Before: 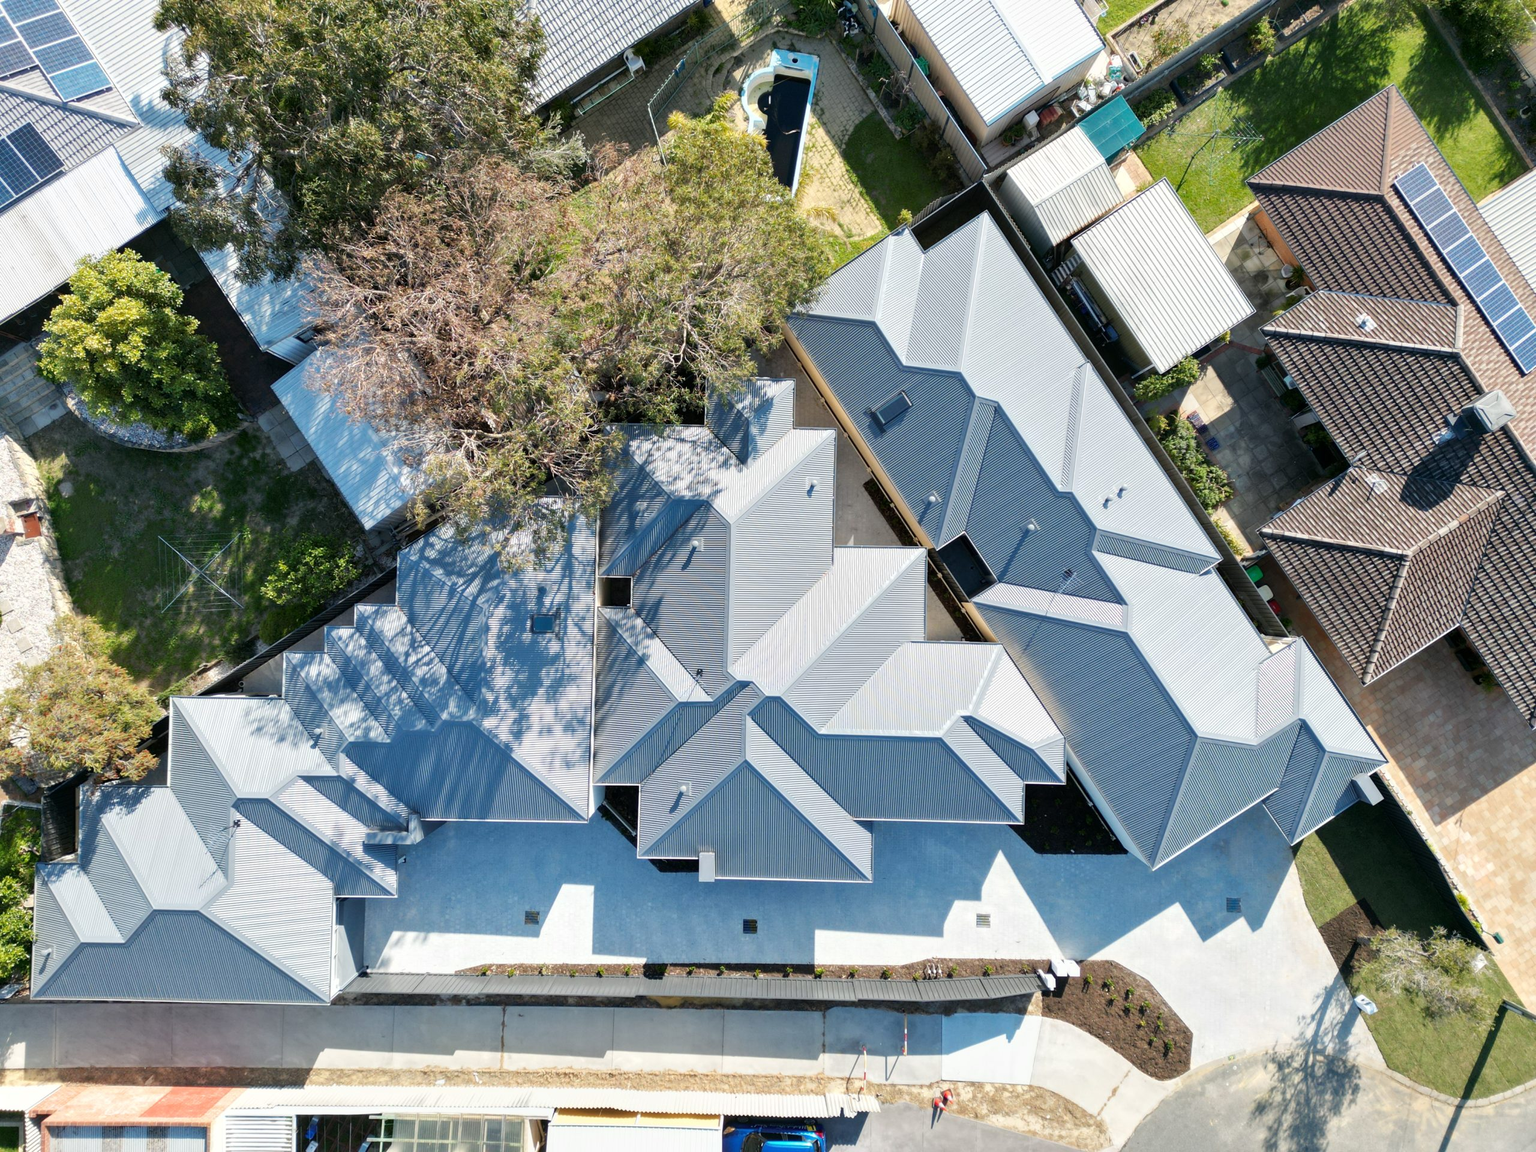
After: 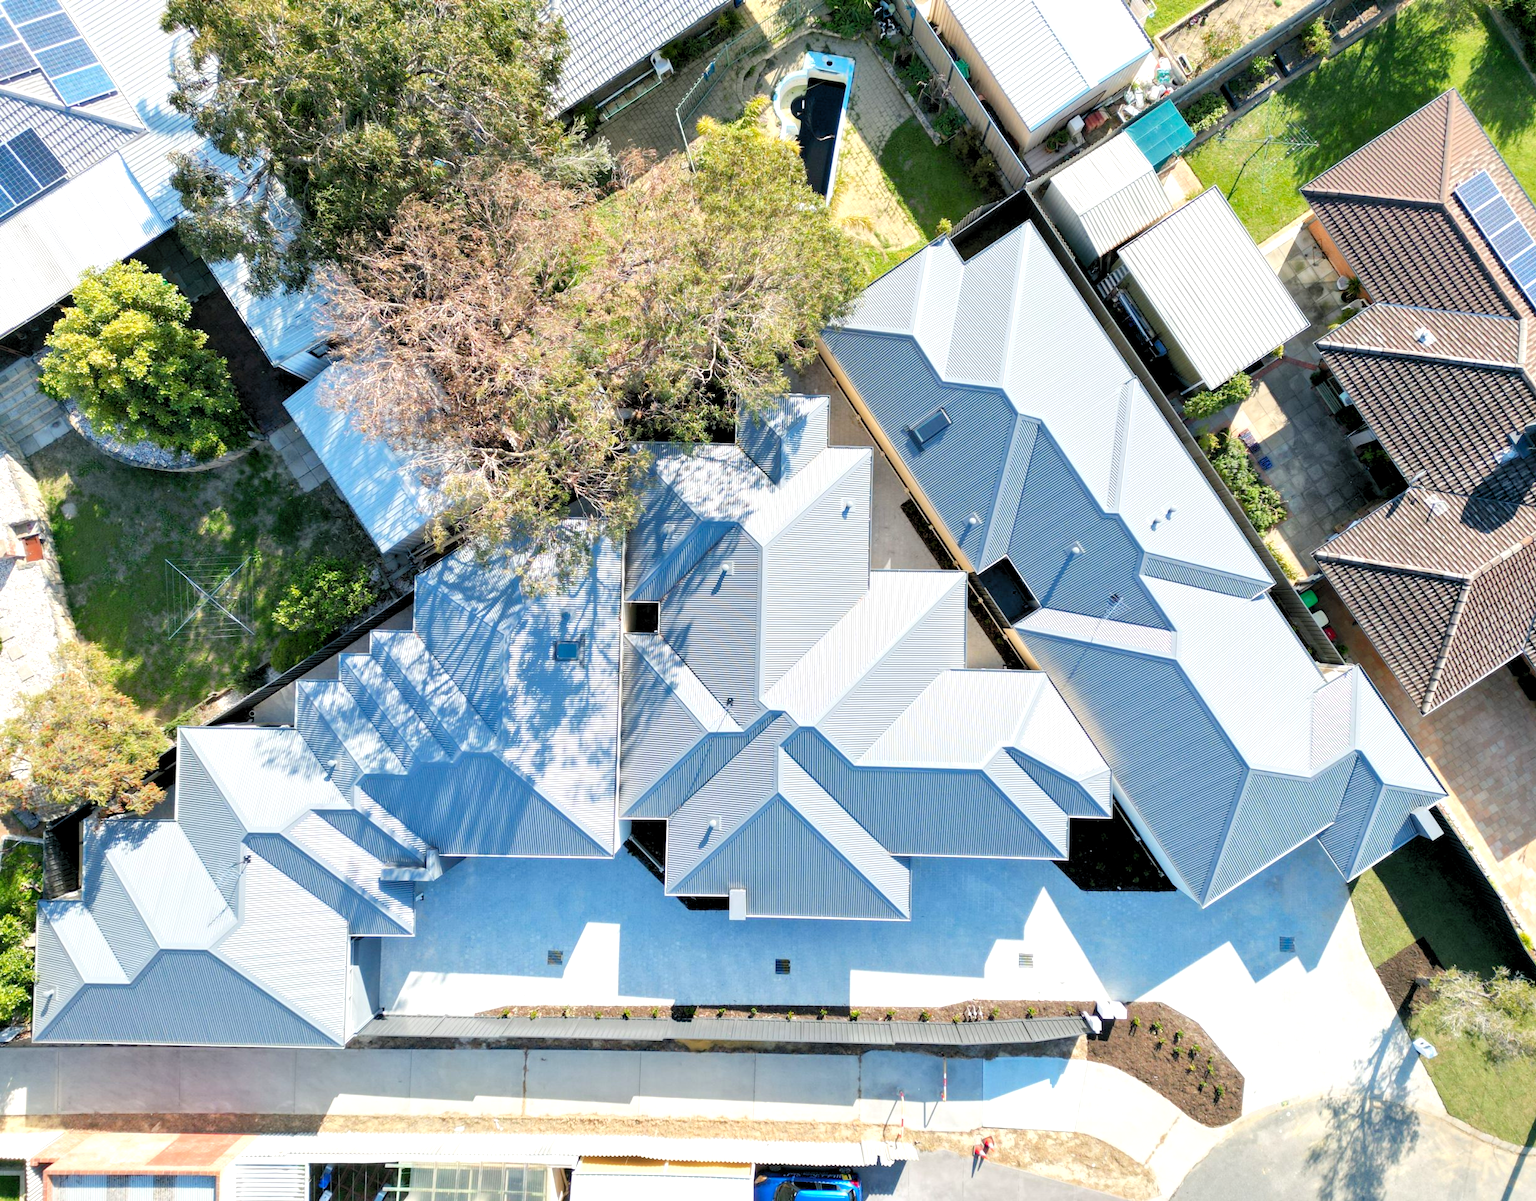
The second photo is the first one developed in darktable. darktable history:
crop: right 4.126%, bottom 0.031%
levels: black 3.83%, white 90.64%, levels [0.044, 0.416, 0.908]
